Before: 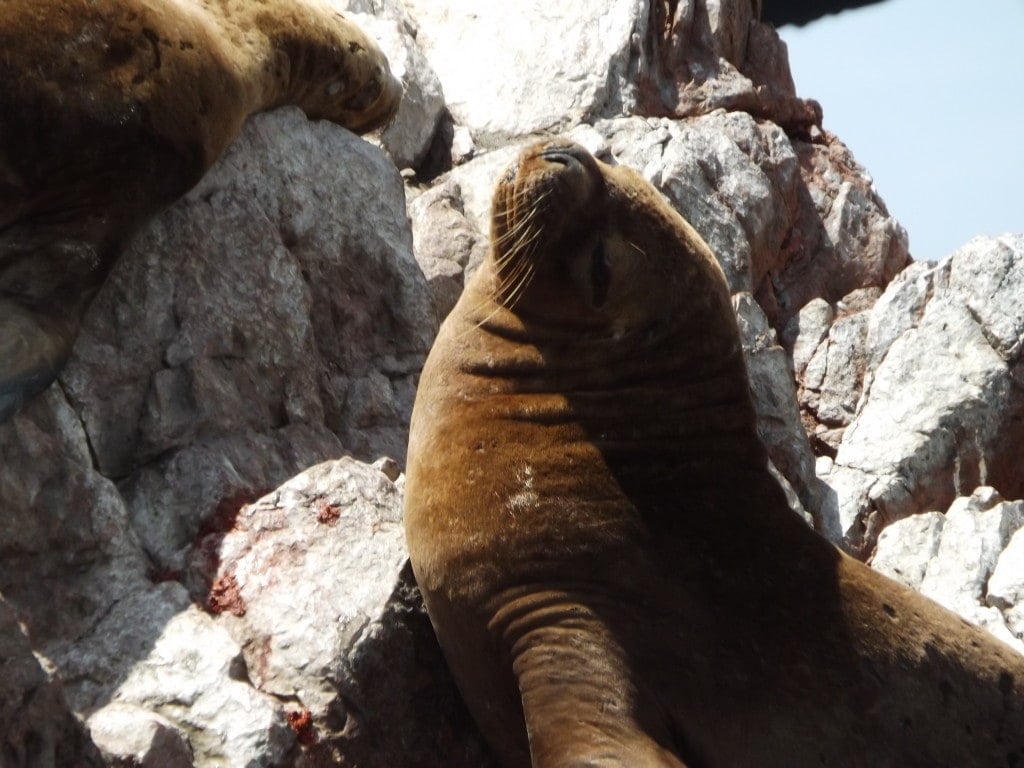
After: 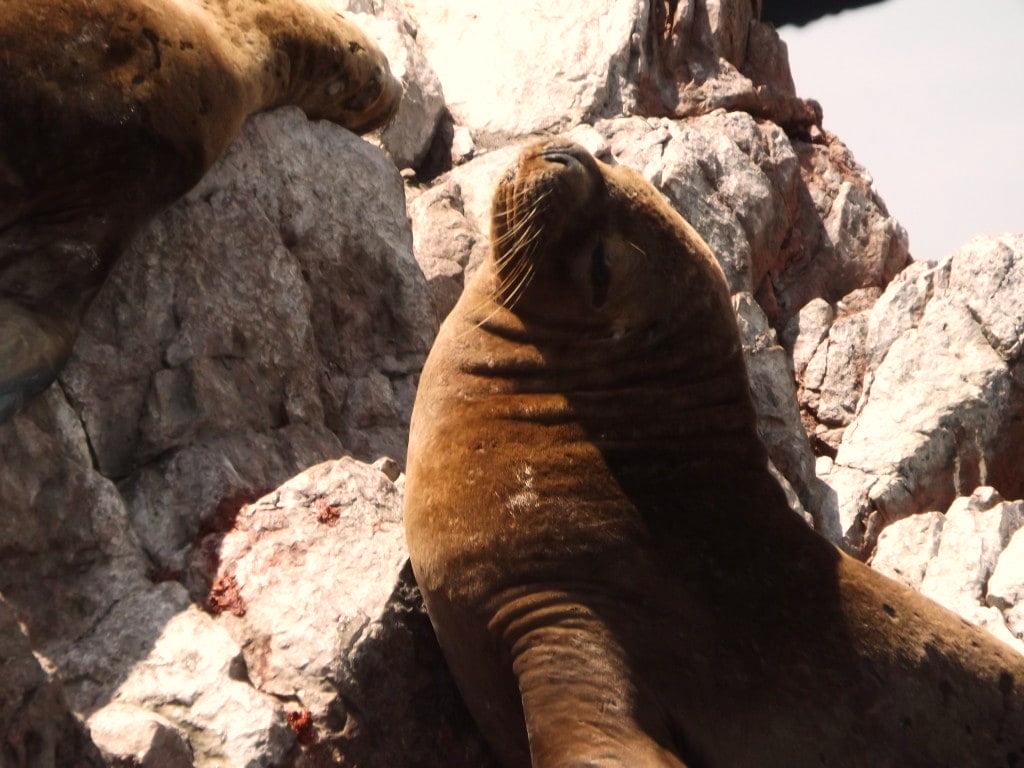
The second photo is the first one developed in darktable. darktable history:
white balance: red 1.127, blue 0.943
tone equalizer: on, module defaults
